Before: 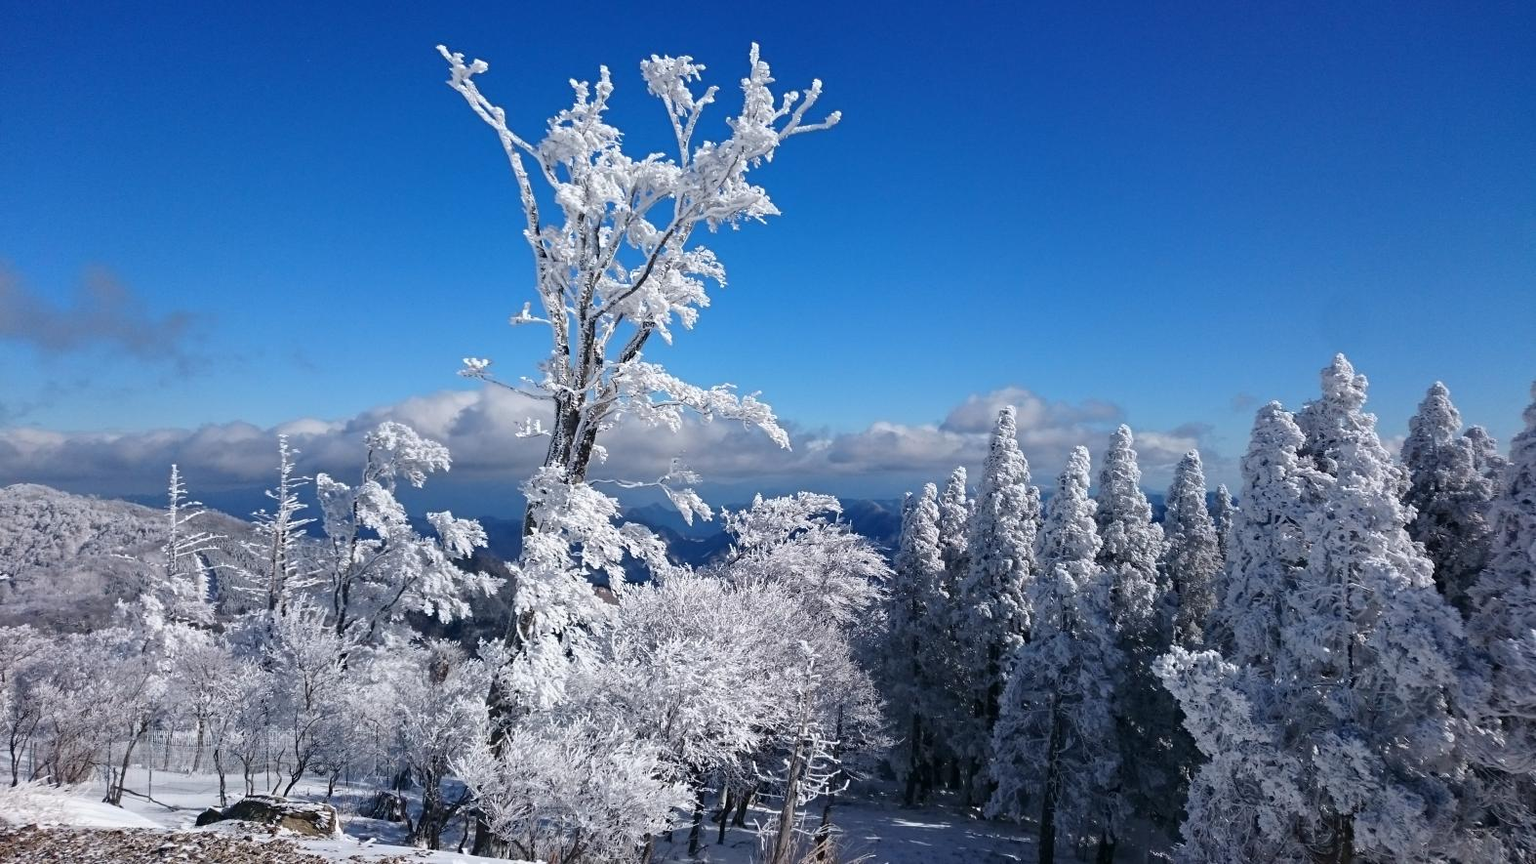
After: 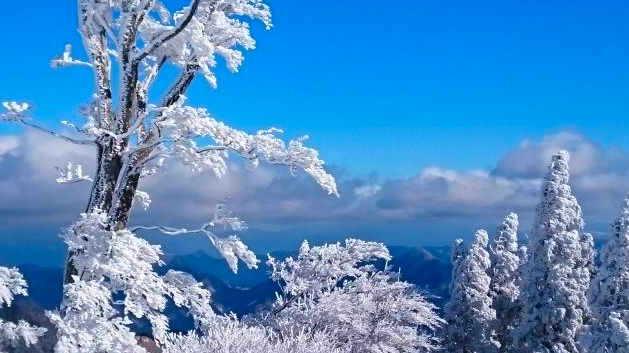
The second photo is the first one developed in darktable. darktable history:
crop: left 30%, top 30%, right 30%, bottom 30%
velvia: on, module defaults
contrast brightness saturation: brightness -0.02, saturation 0.35
